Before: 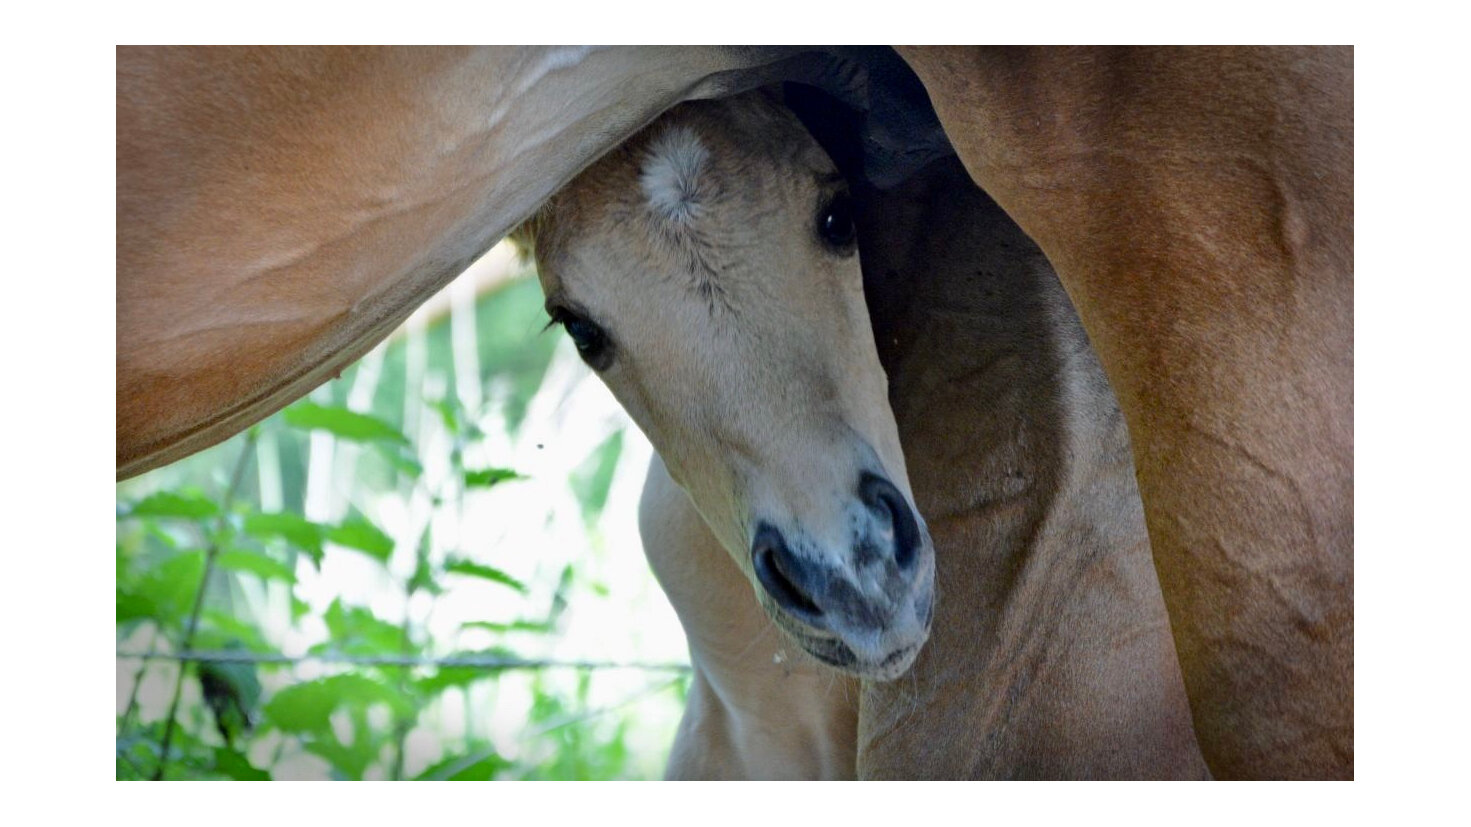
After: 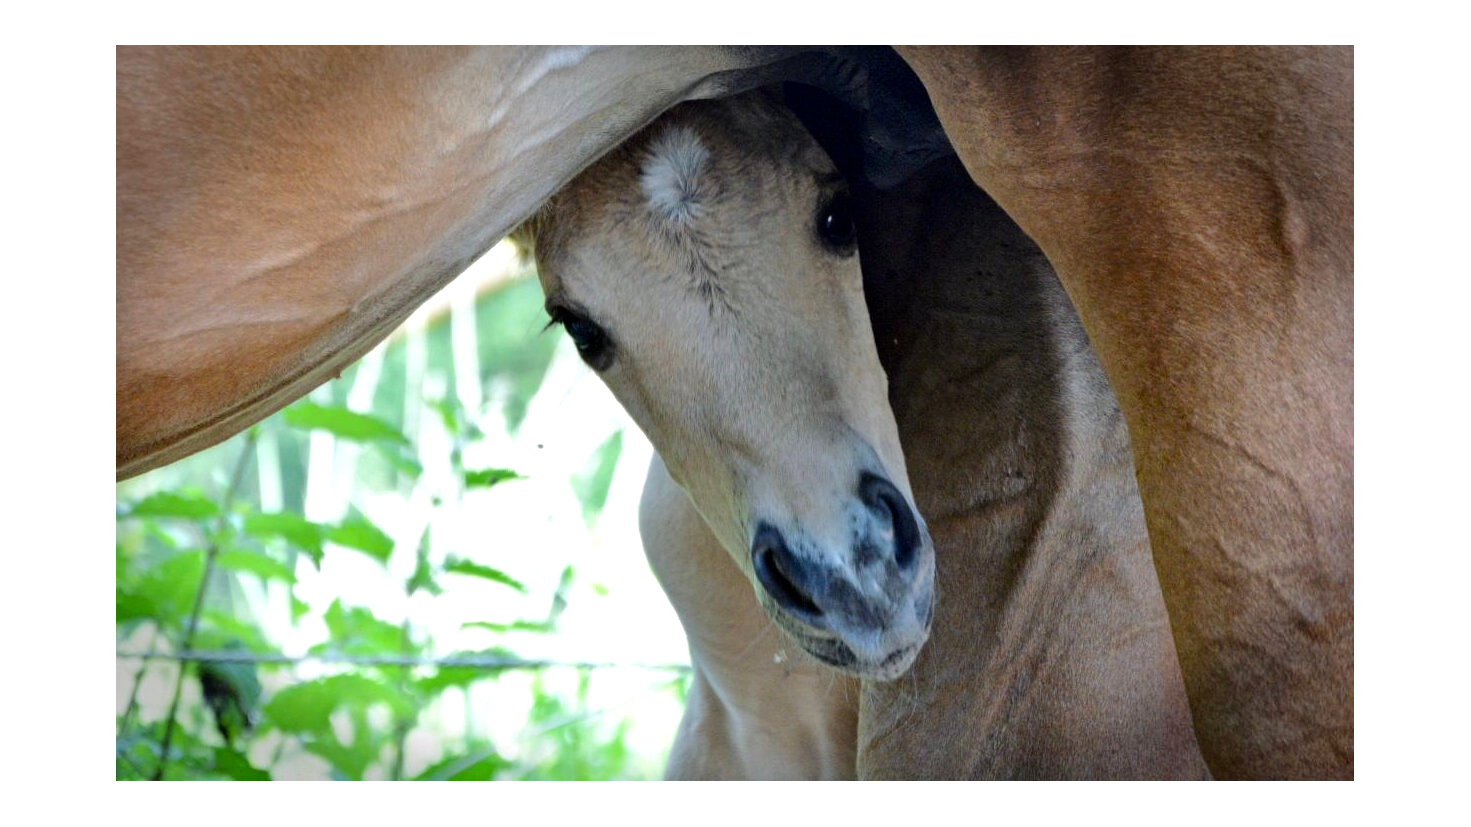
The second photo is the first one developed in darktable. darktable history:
tone equalizer: -8 EV -0.437 EV, -7 EV -0.365 EV, -6 EV -0.371 EV, -5 EV -0.257 EV, -3 EV 0.215 EV, -2 EV 0.346 EV, -1 EV 0.391 EV, +0 EV 0.404 EV
